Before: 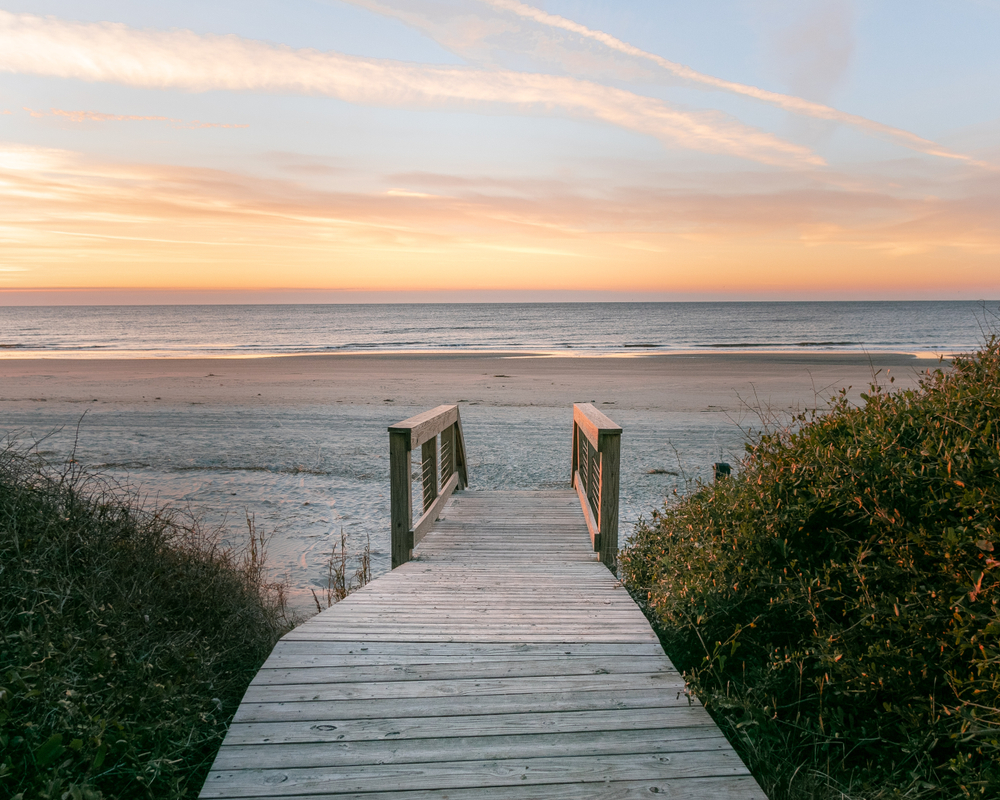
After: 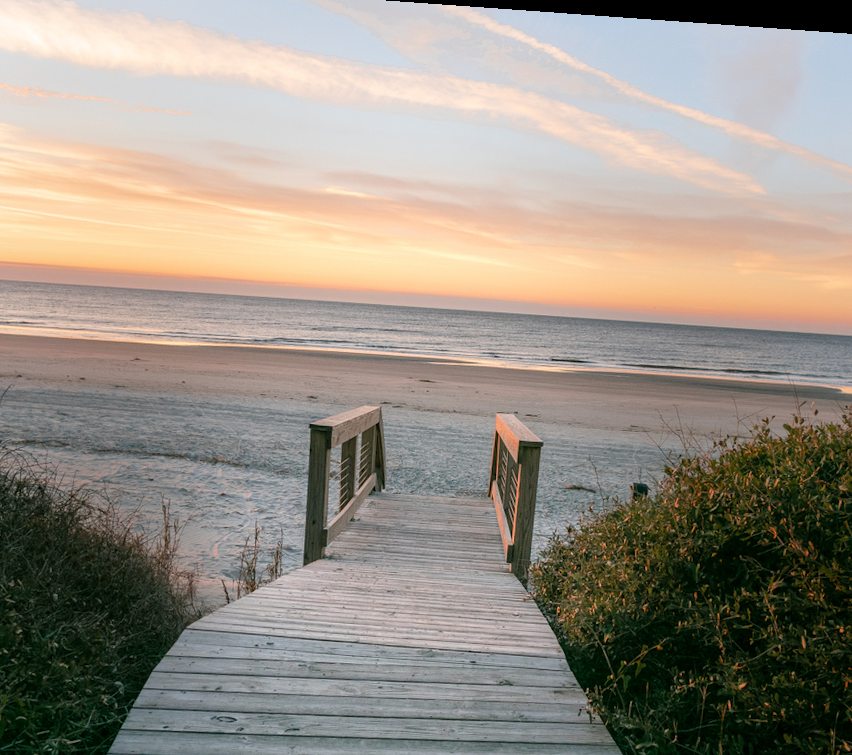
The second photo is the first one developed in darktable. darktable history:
crop: left 9.929%, top 3.475%, right 9.188%, bottom 9.529%
rotate and perspective: rotation 4.1°, automatic cropping off
tone equalizer: on, module defaults
